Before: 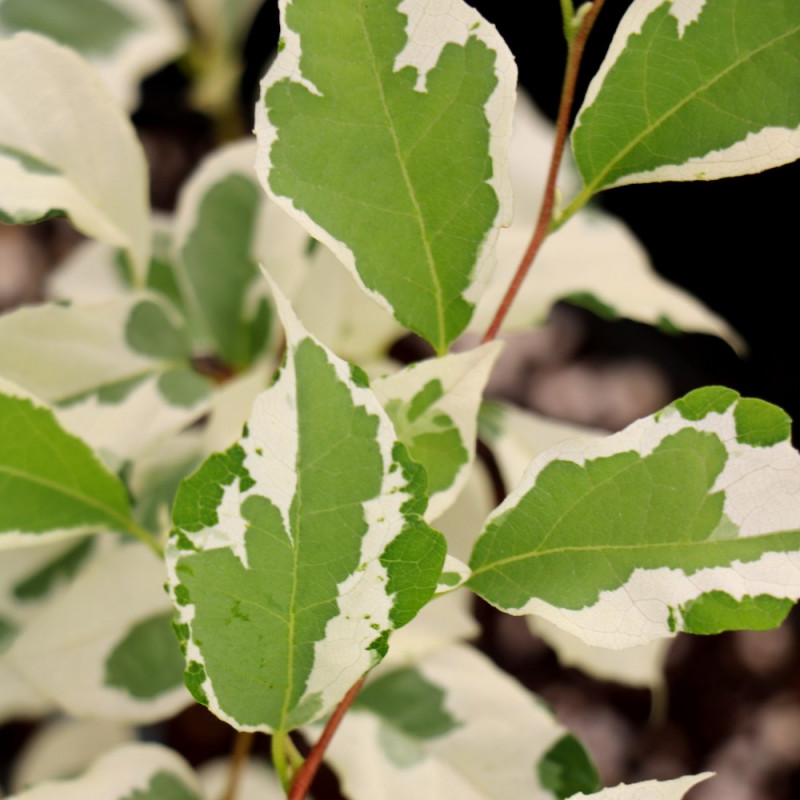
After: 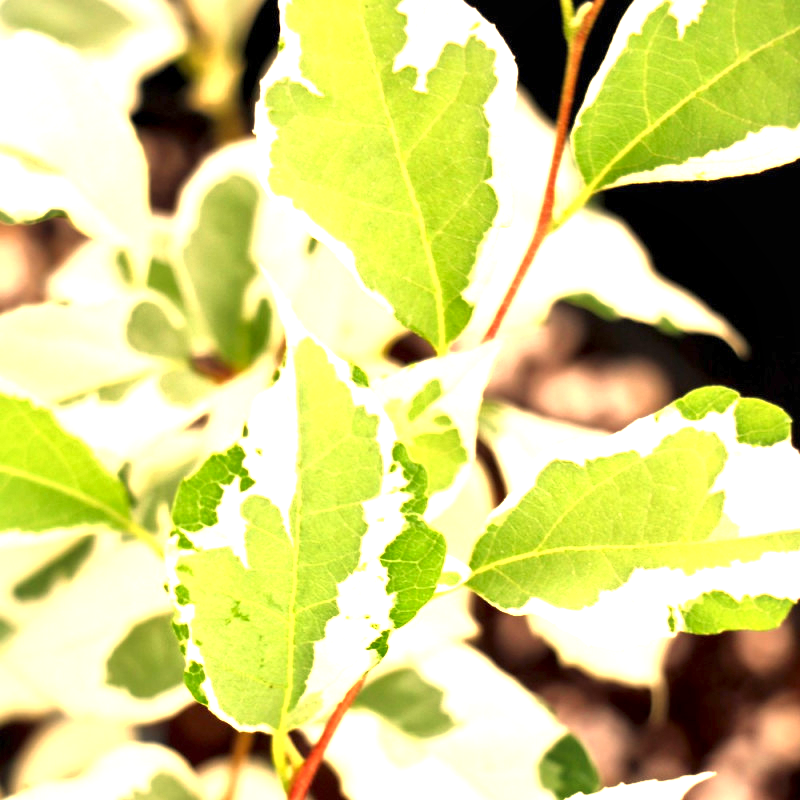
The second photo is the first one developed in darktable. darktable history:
white balance: red 1.138, green 0.996, blue 0.812
local contrast: mode bilateral grid, contrast 25, coarseness 60, detail 151%, midtone range 0.2
exposure: black level correction 0, exposure 1.741 EV, compensate exposure bias true, compensate highlight preservation false
